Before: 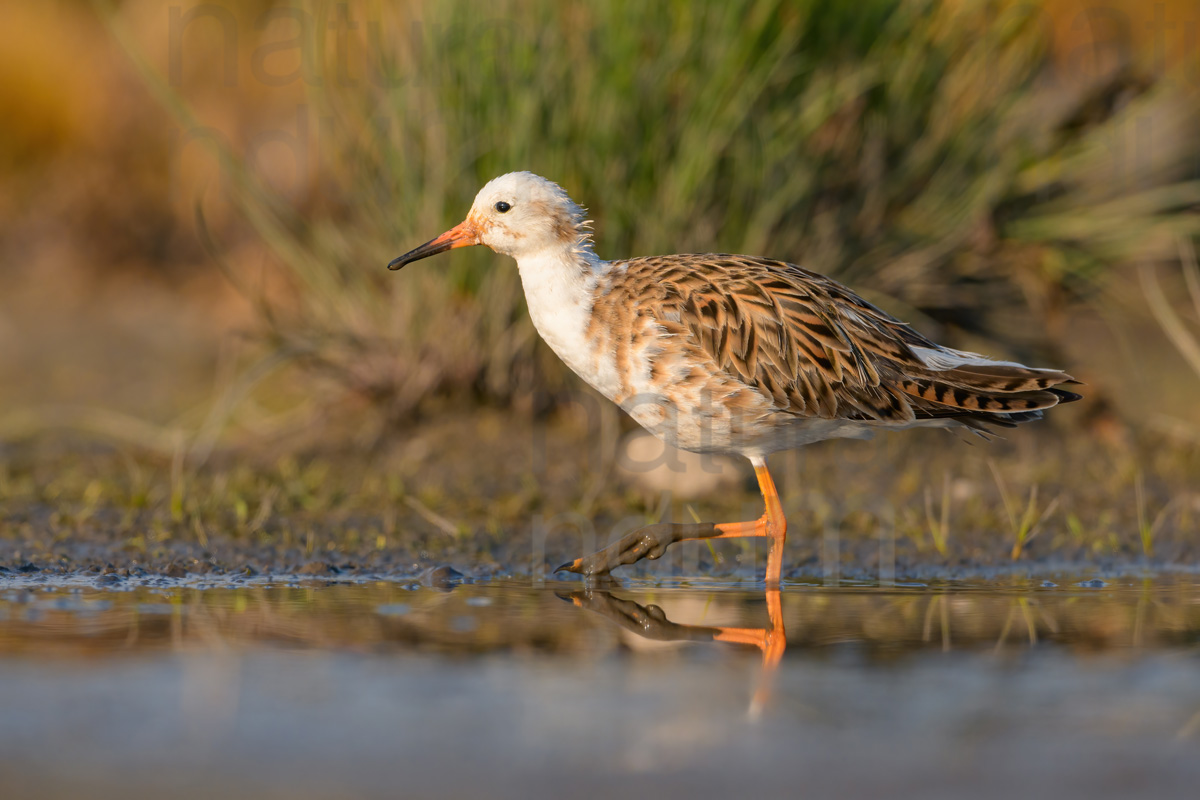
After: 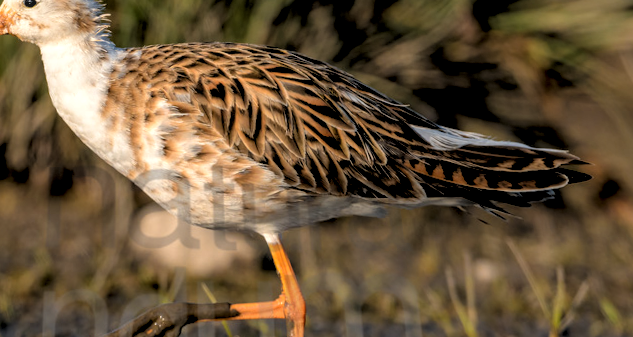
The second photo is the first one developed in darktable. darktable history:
local contrast: detail 130%
crop: left 36.005%, top 18.293%, right 0.31%, bottom 38.444%
rgb levels: levels [[0.034, 0.472, 0.904], [0, 0.5, 1], [0, 0.5, 1]]
rotate and perspective: rotation 0.72°, lens shift (vertical) -0.352, lens shift (horizontal) -0.051, crop left 0.152, crop right 0.859, crop top 0.019, crop bottom 0.964
